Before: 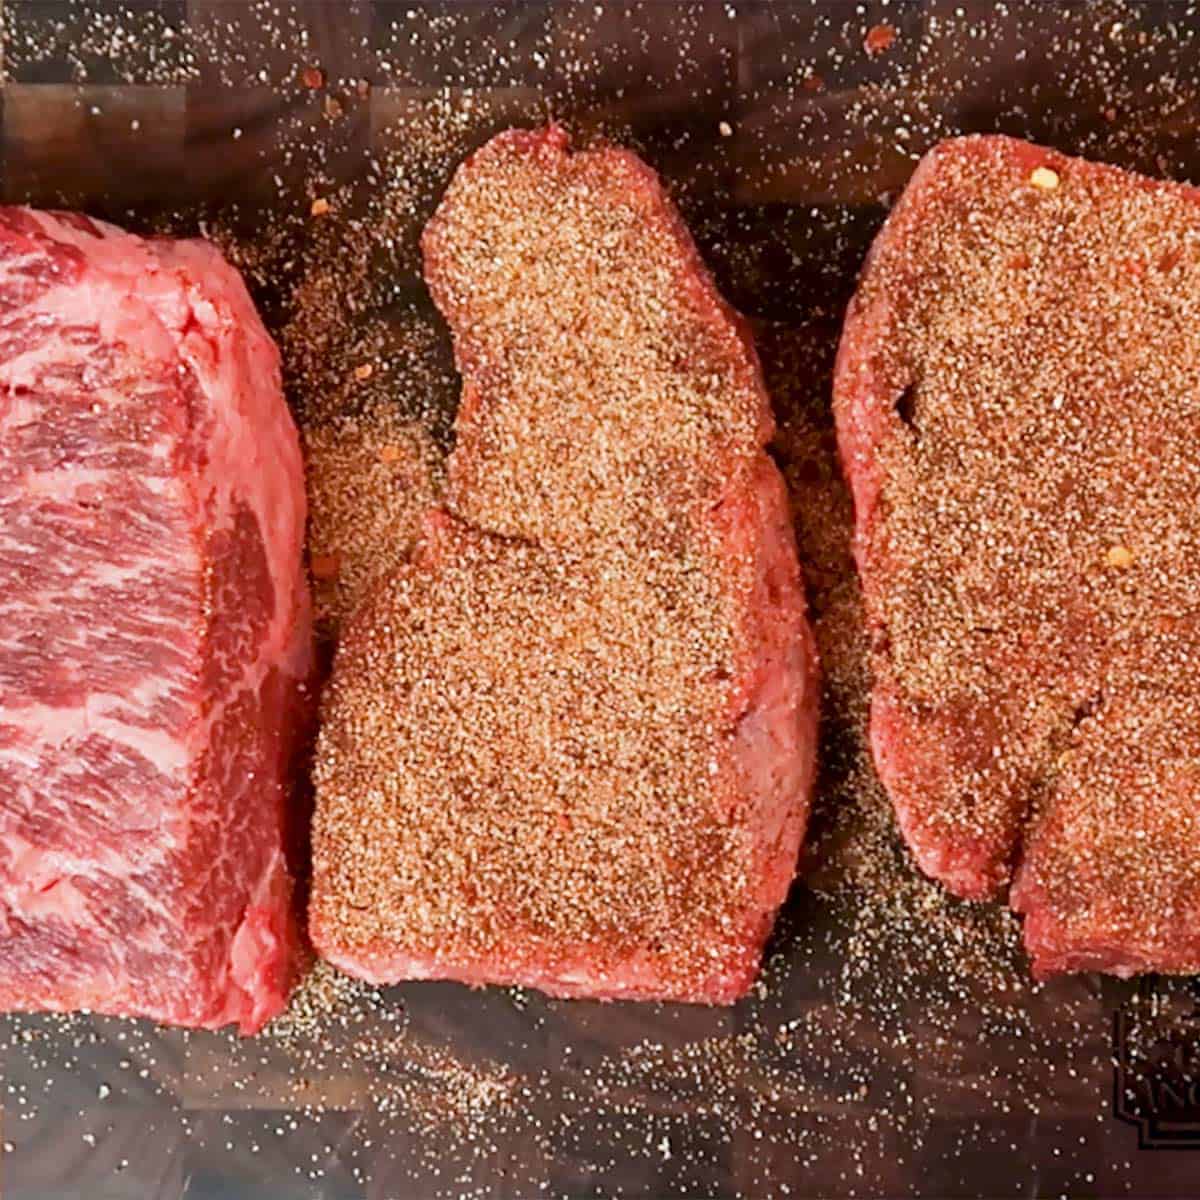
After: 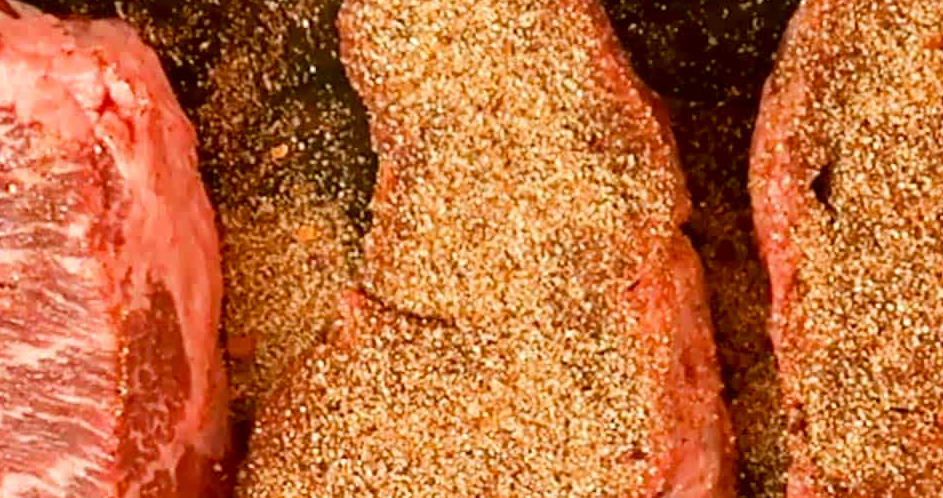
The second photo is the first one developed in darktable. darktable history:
color correction: highlights a* -1.43, highlights b* 10.12, shadows a* 0.395, shadows b* 19.35
levels: levels [0, 0.474, 0.947]
crop: left 7.036%, top 18.398%, right 14.379%, bottom 40.043%
